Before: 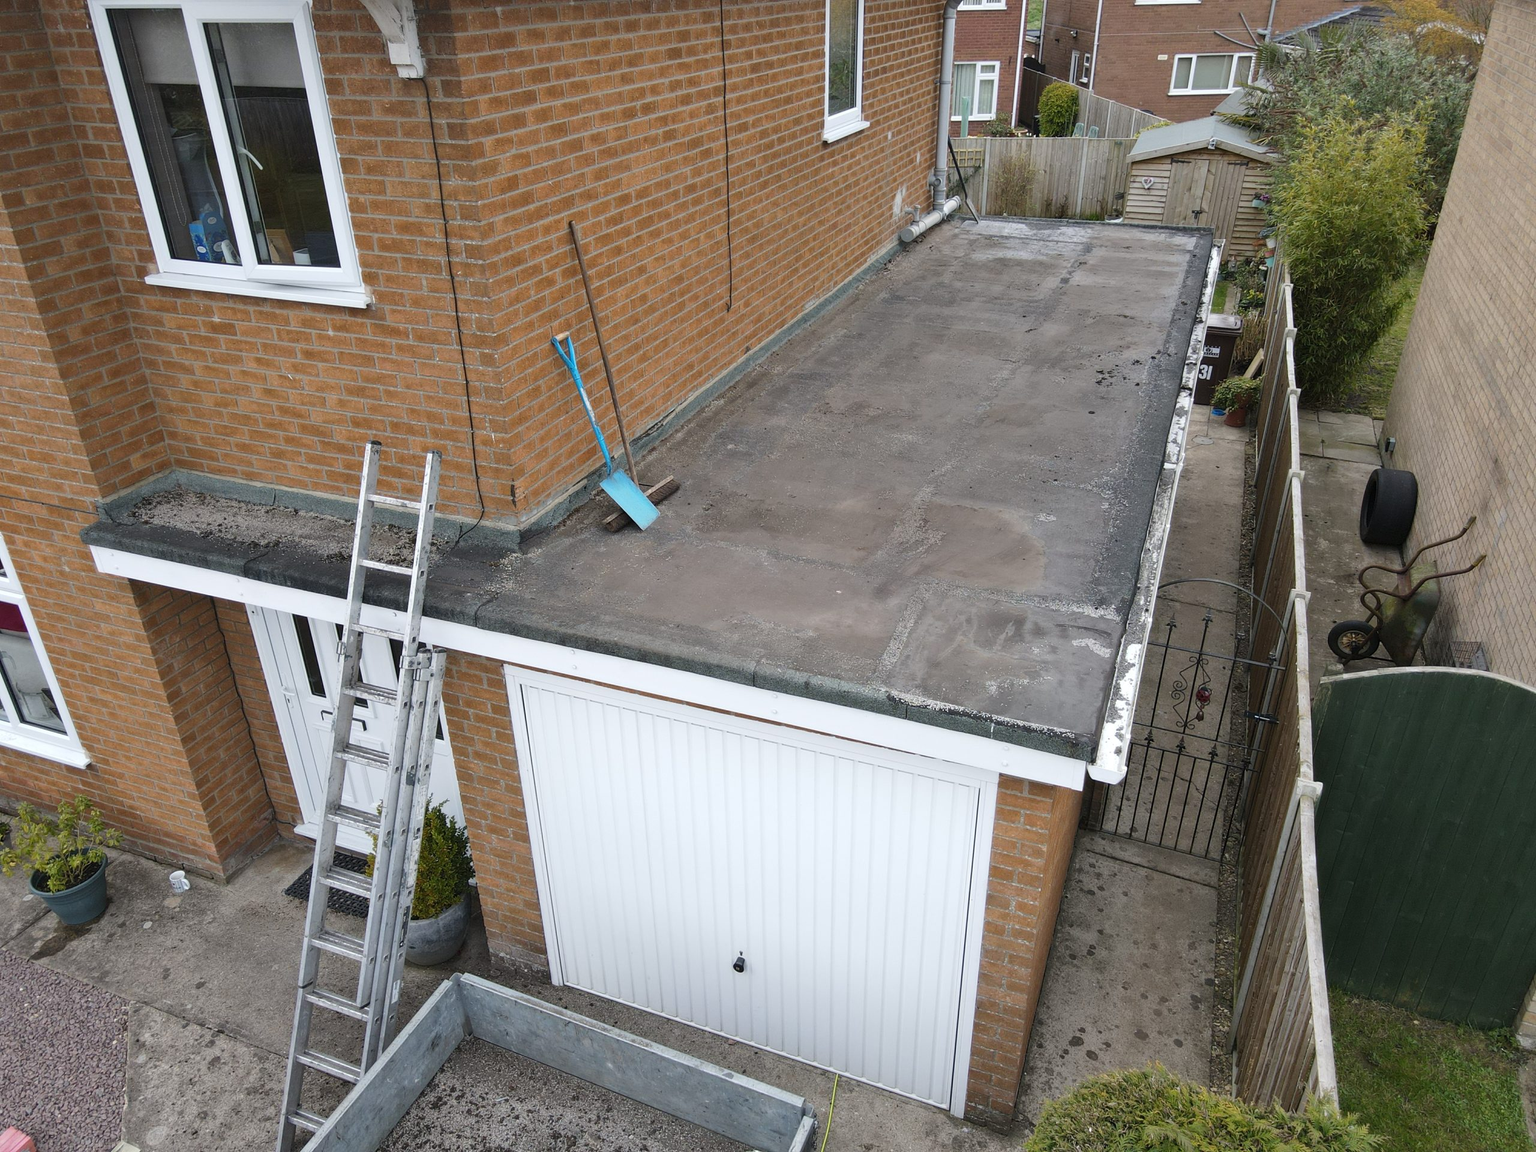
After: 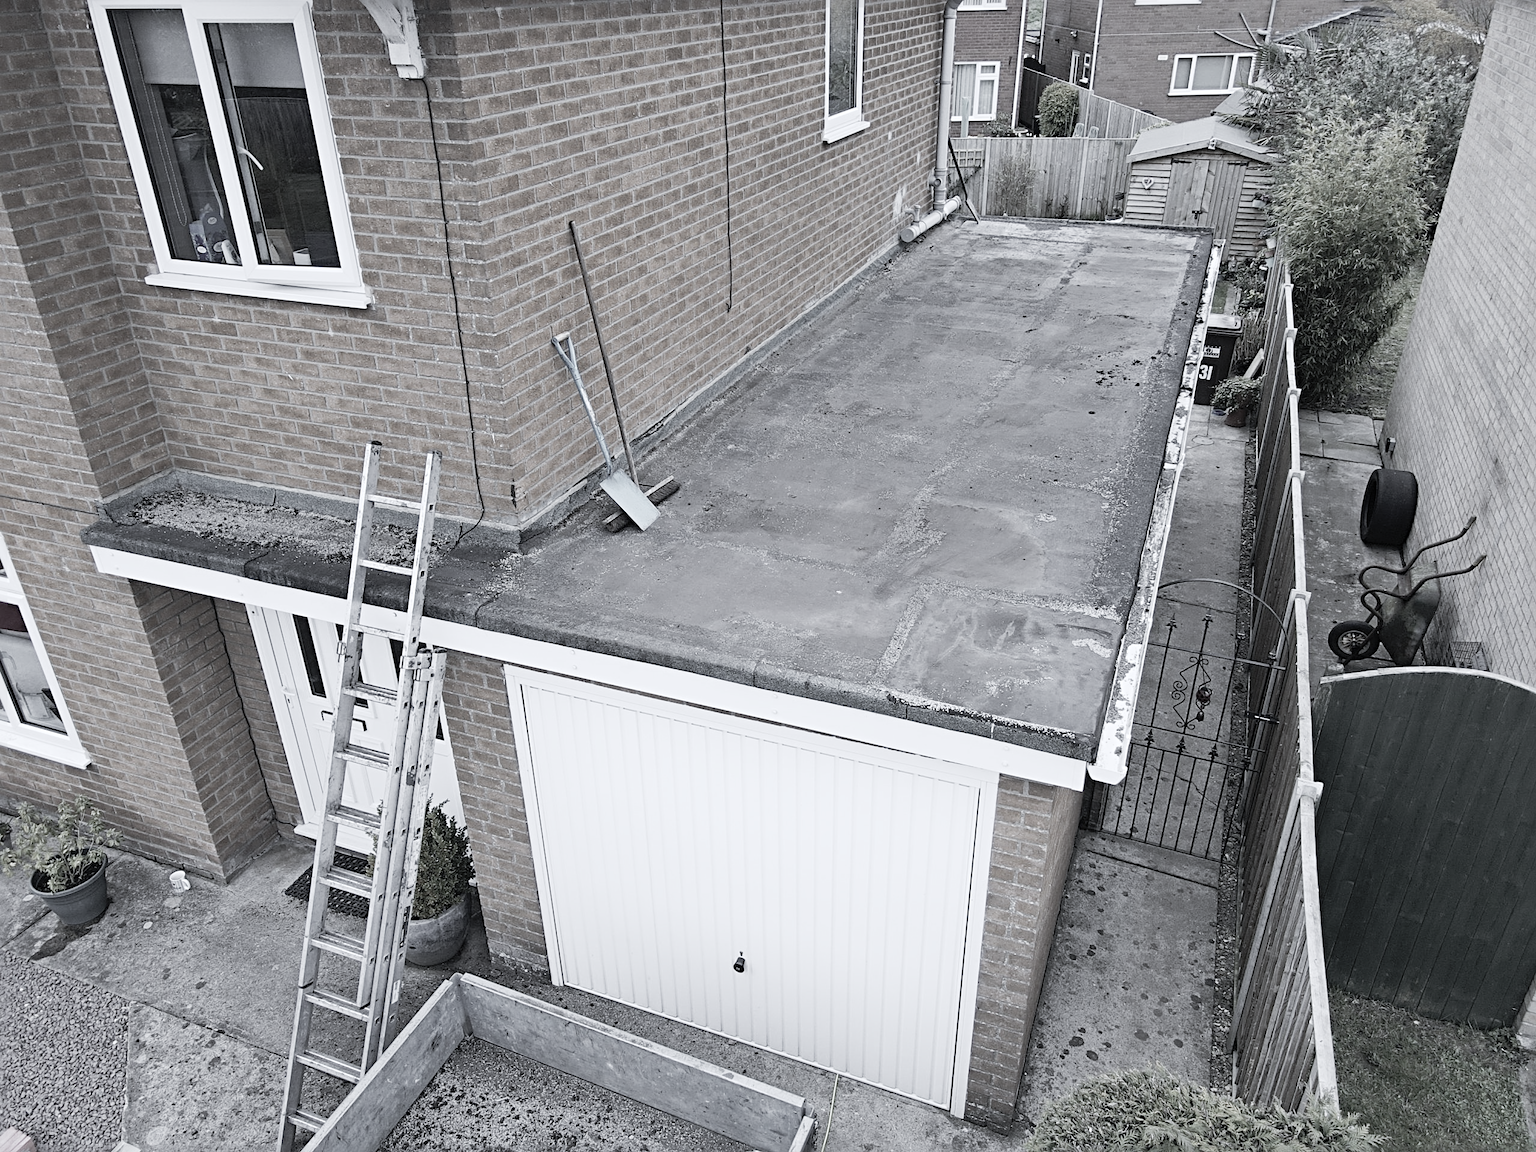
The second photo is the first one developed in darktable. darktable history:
color calibration: illuminant as shot in camera, adaptation linear Bradford (ICC v4), x 0.407, y 0.404, temperature 3586.71 K
sharpen: radius 4.854
tone curve: curves: ch0 [(0, 0.005) (0.103, 0.097) (0.18, 0.22) (0.4, 0.485) (0.5, 0.612) (0.668, 0.787) (0.823, 0.894) (1, 0.971)]; ch1 [(0, 0) (0.172, 0.123) (0.324, 0.253) (0.396, 0.388) (0.478, 0.461) (0.499, 0.498) (0.522, 0.528) (0.609, 0.686) (0.704, 0.818) (1, 1)]; ch2 [(0, 0) (0.411, 0.424) (0.496, 0.501) (0.515, 0.514) (0.555, 0.585) (0.641, 0.69) (1, 1)], preserve colors none
color correction: highlights b* -0.001, saturation 0.153
